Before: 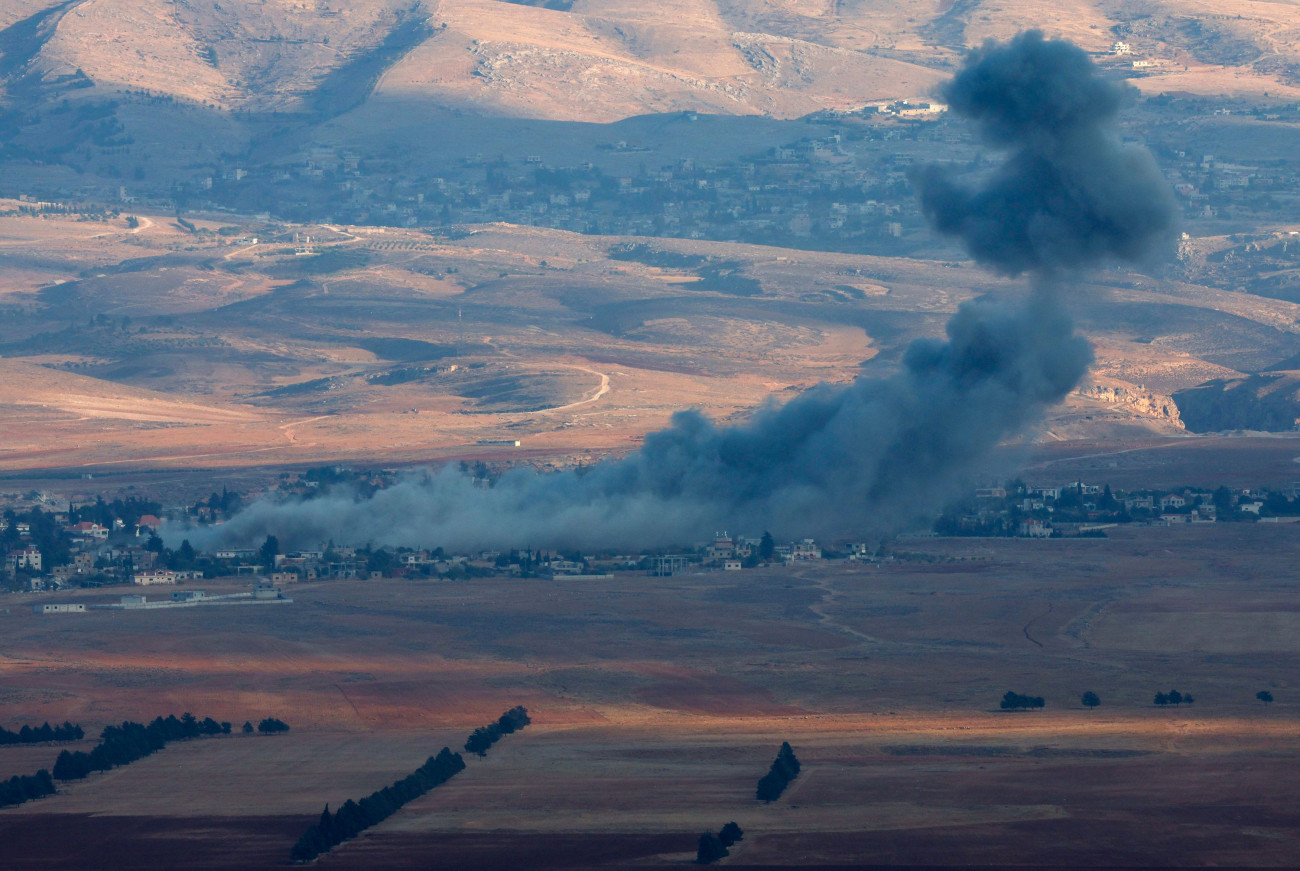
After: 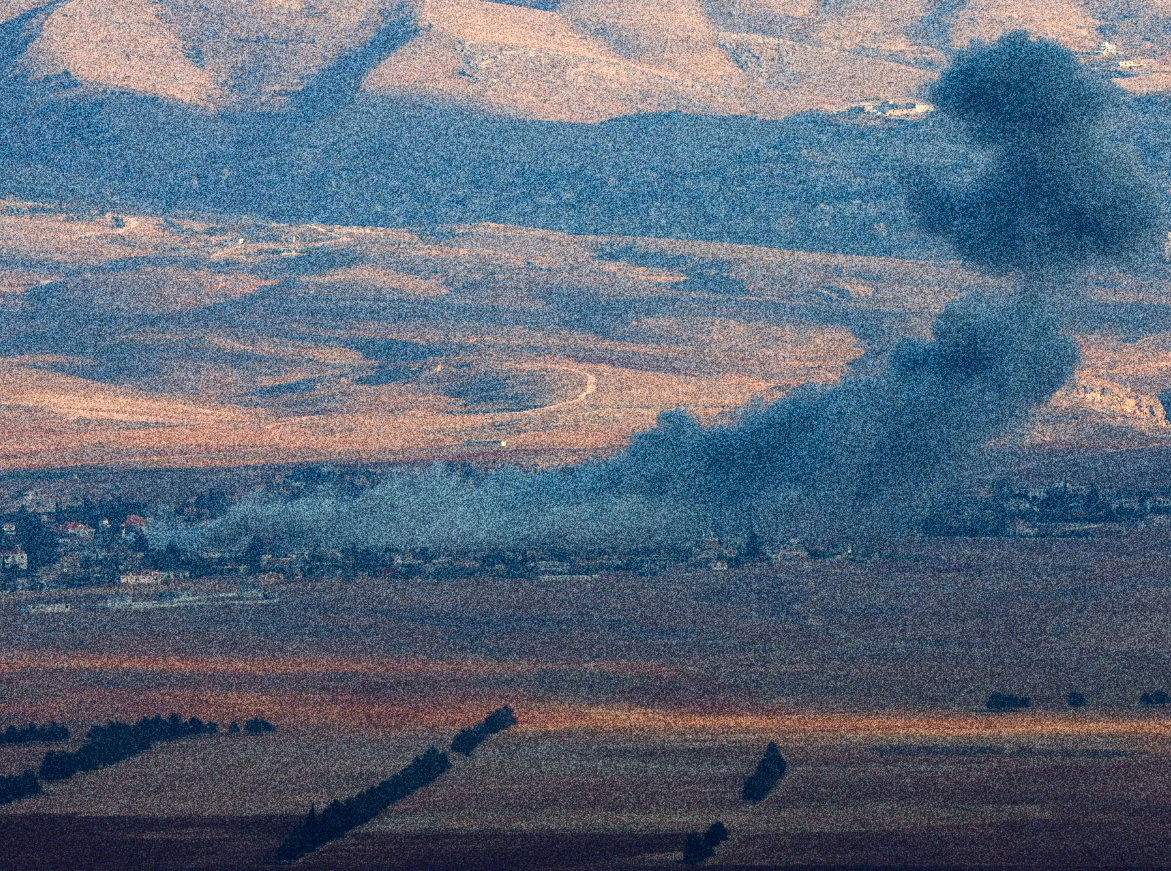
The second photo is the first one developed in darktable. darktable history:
crop and rotate: left 1.088%, right 8.807%
grain: coarseness 30.02 ISO, strength 100%
